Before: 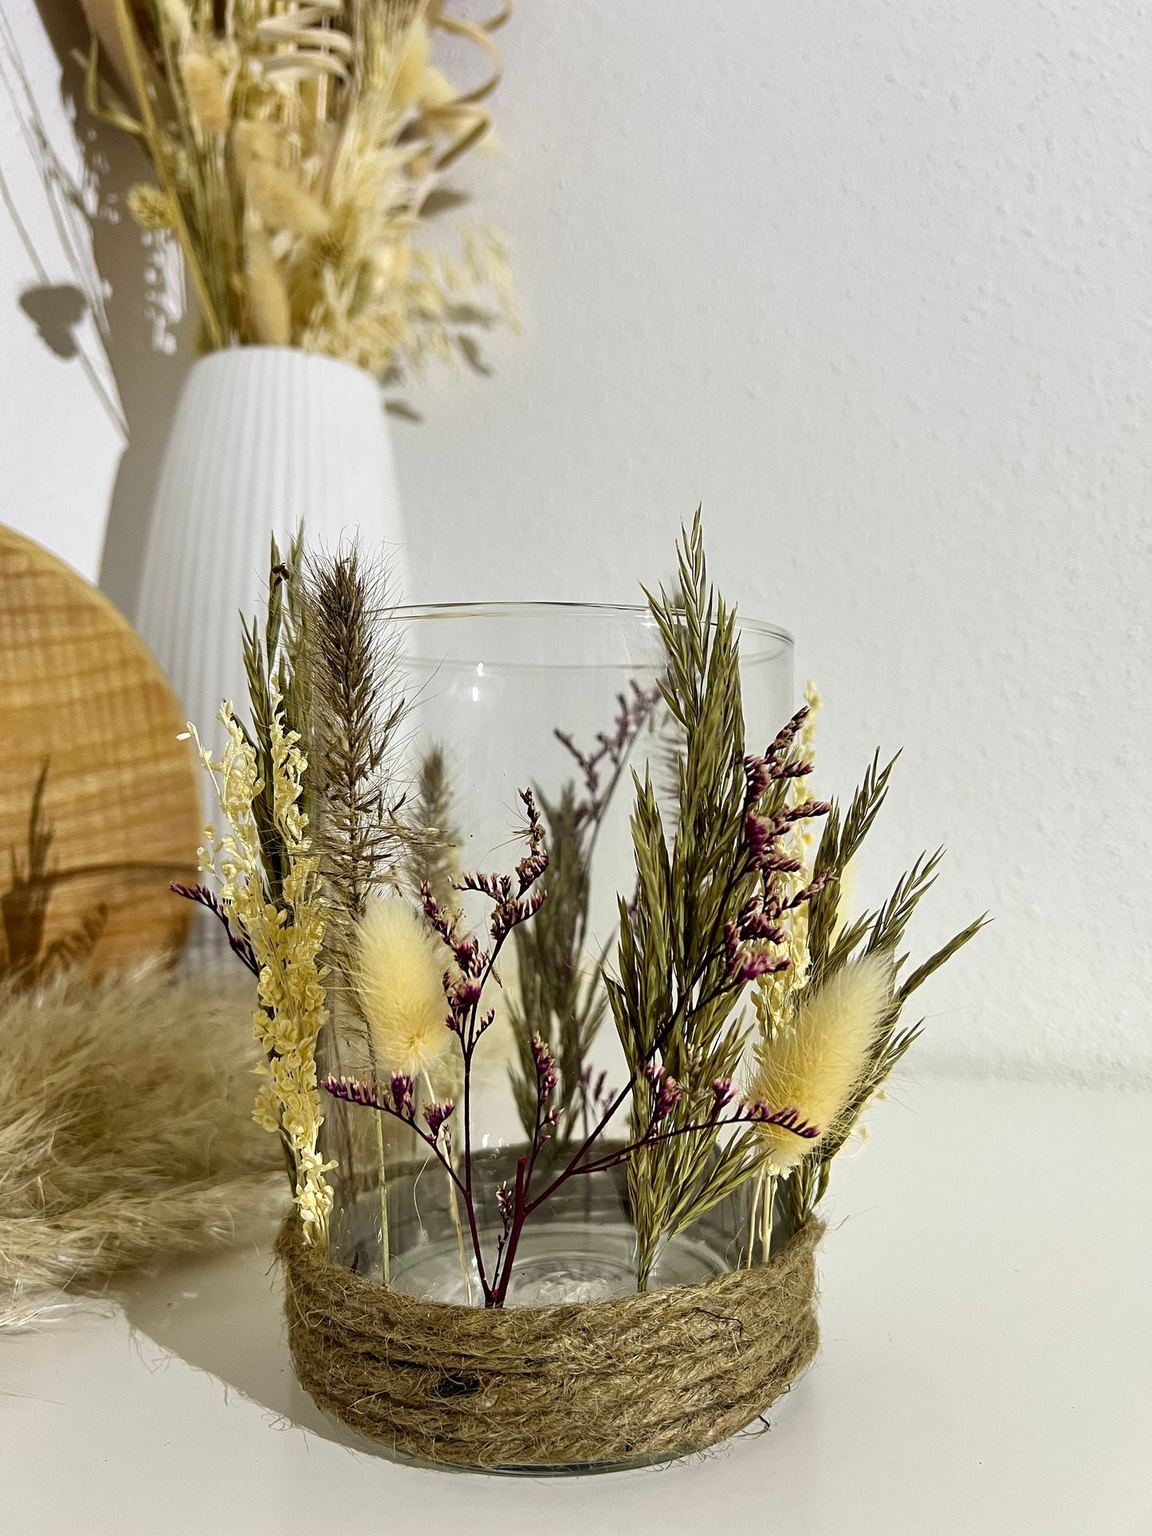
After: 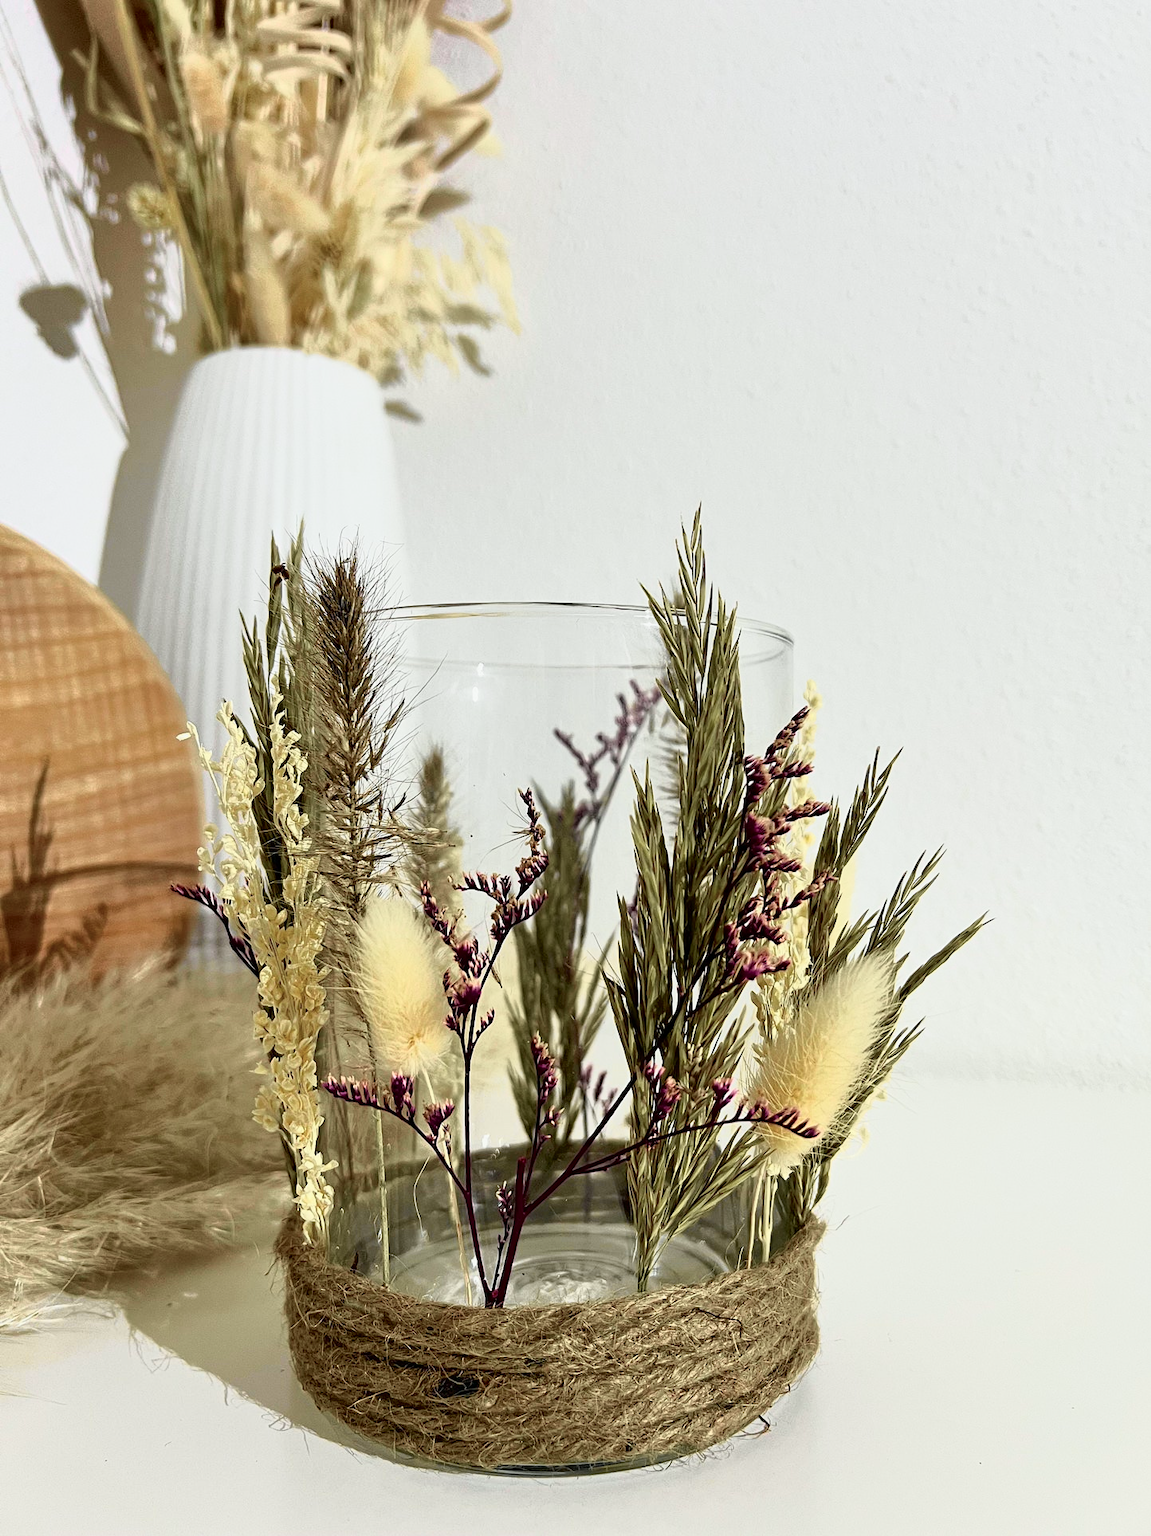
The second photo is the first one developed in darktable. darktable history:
tone curve: curves: ch0 [(0, 0) (0.105, 0.068) (0.181, 0.185) (0.28, 0.291) (0.384, 0.404) (0.485, 0.531) (0.638, 0.681) (0.795, 0.879) (1, 0.977)]; ch1 [(0, 0) (0.161, 0.092) (0.35, 0.33) (0.379, 0.401) (0.456, 0.469) (0.504, 0.5) (0.512, 0.514) (0.58, 0.597) (0.635, 0.646) (1, 1)]; ch2 [(0, 0) (0.371, 0.362) (0.437, 0.437) (0.5, 0.5) (0.53, 0.523) (0.56, 0.58) (0.622, 0.606) (1, 1)], color space Lab, independent channels, preserve colors none
